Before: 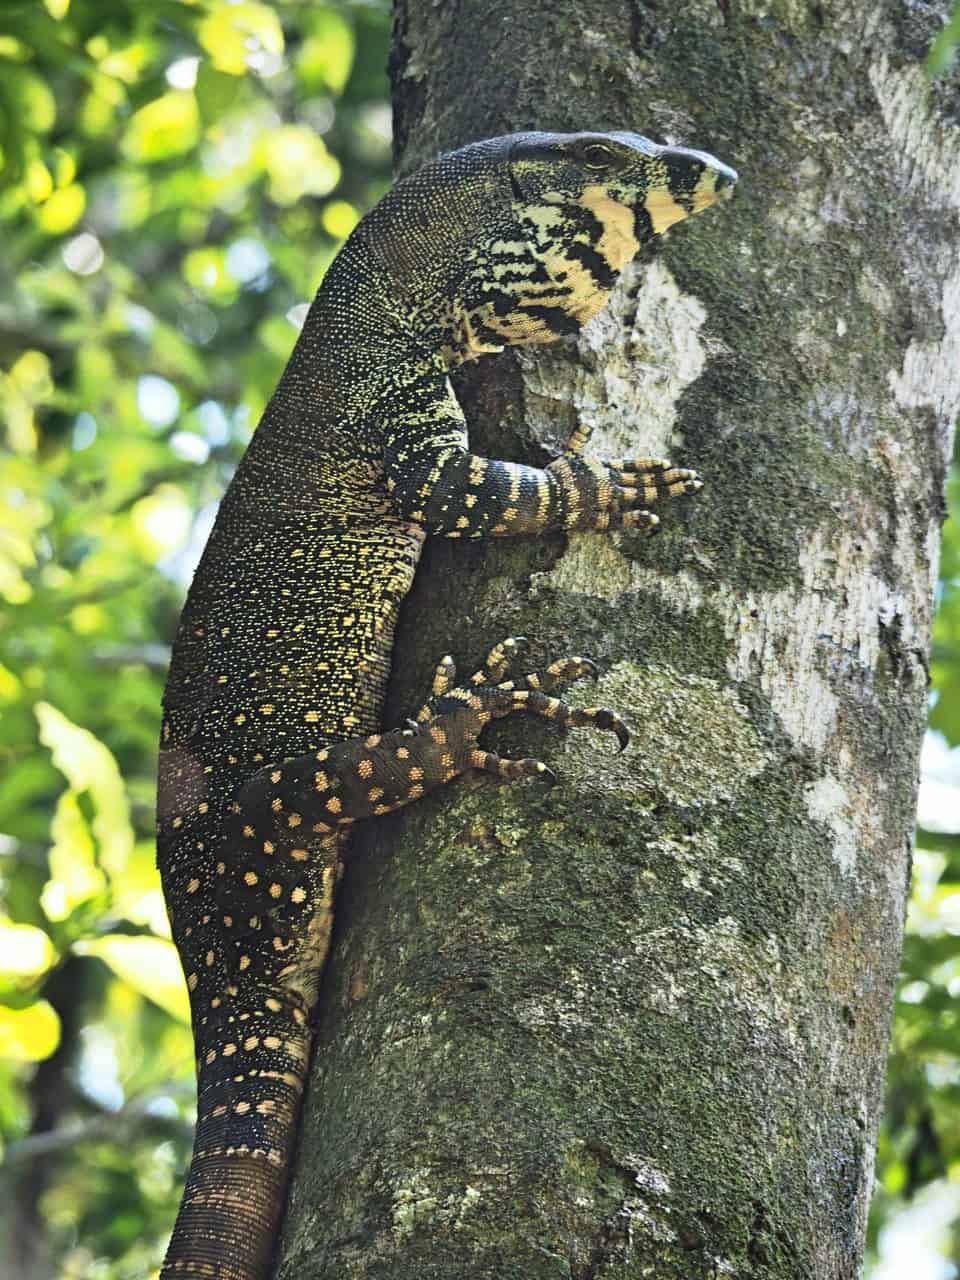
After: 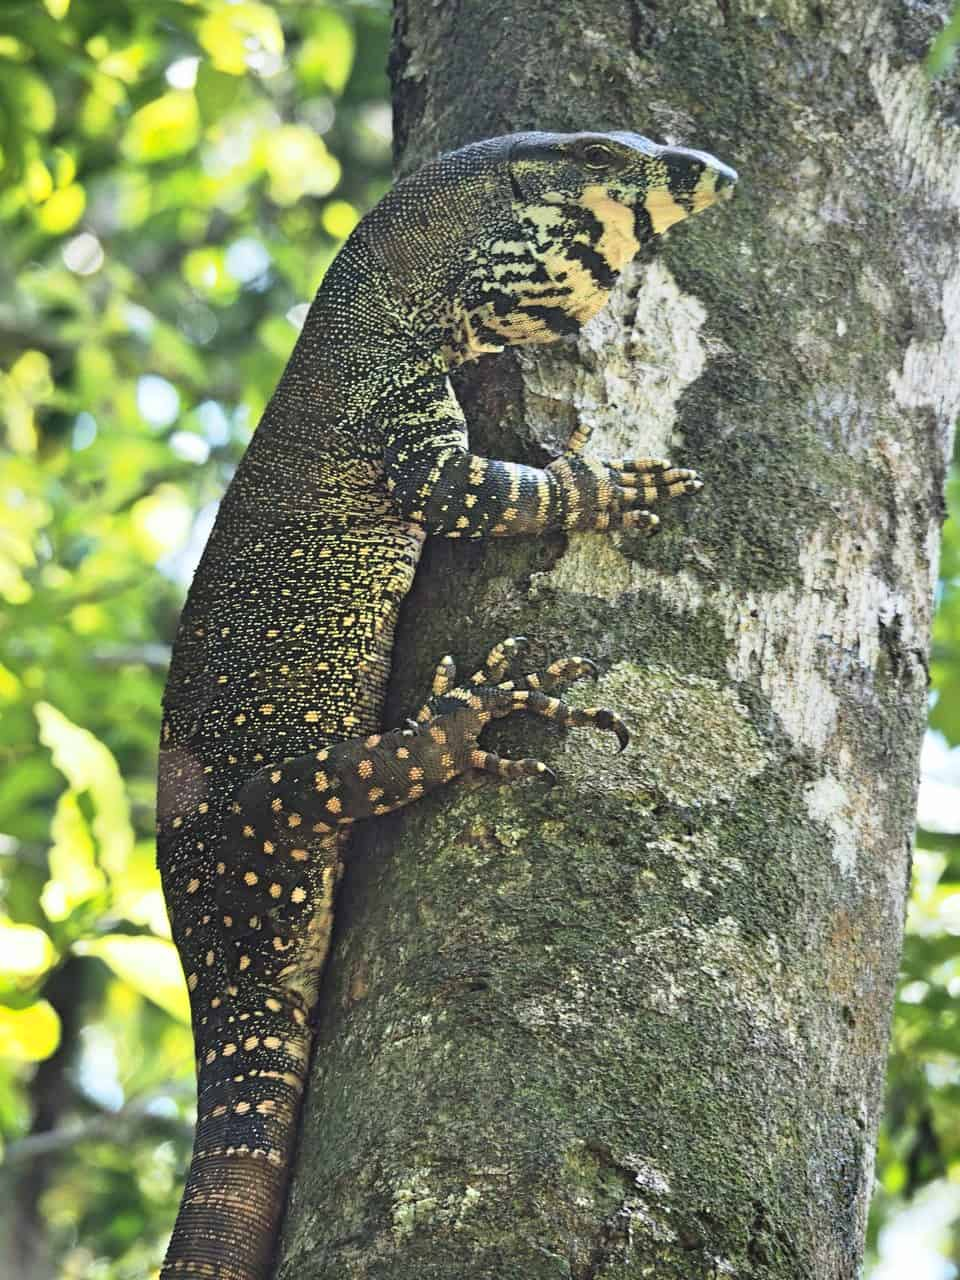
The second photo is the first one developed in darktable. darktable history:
contrast brightness saturation: contrast 0.046, brightness 0.067, saturation 0.014
